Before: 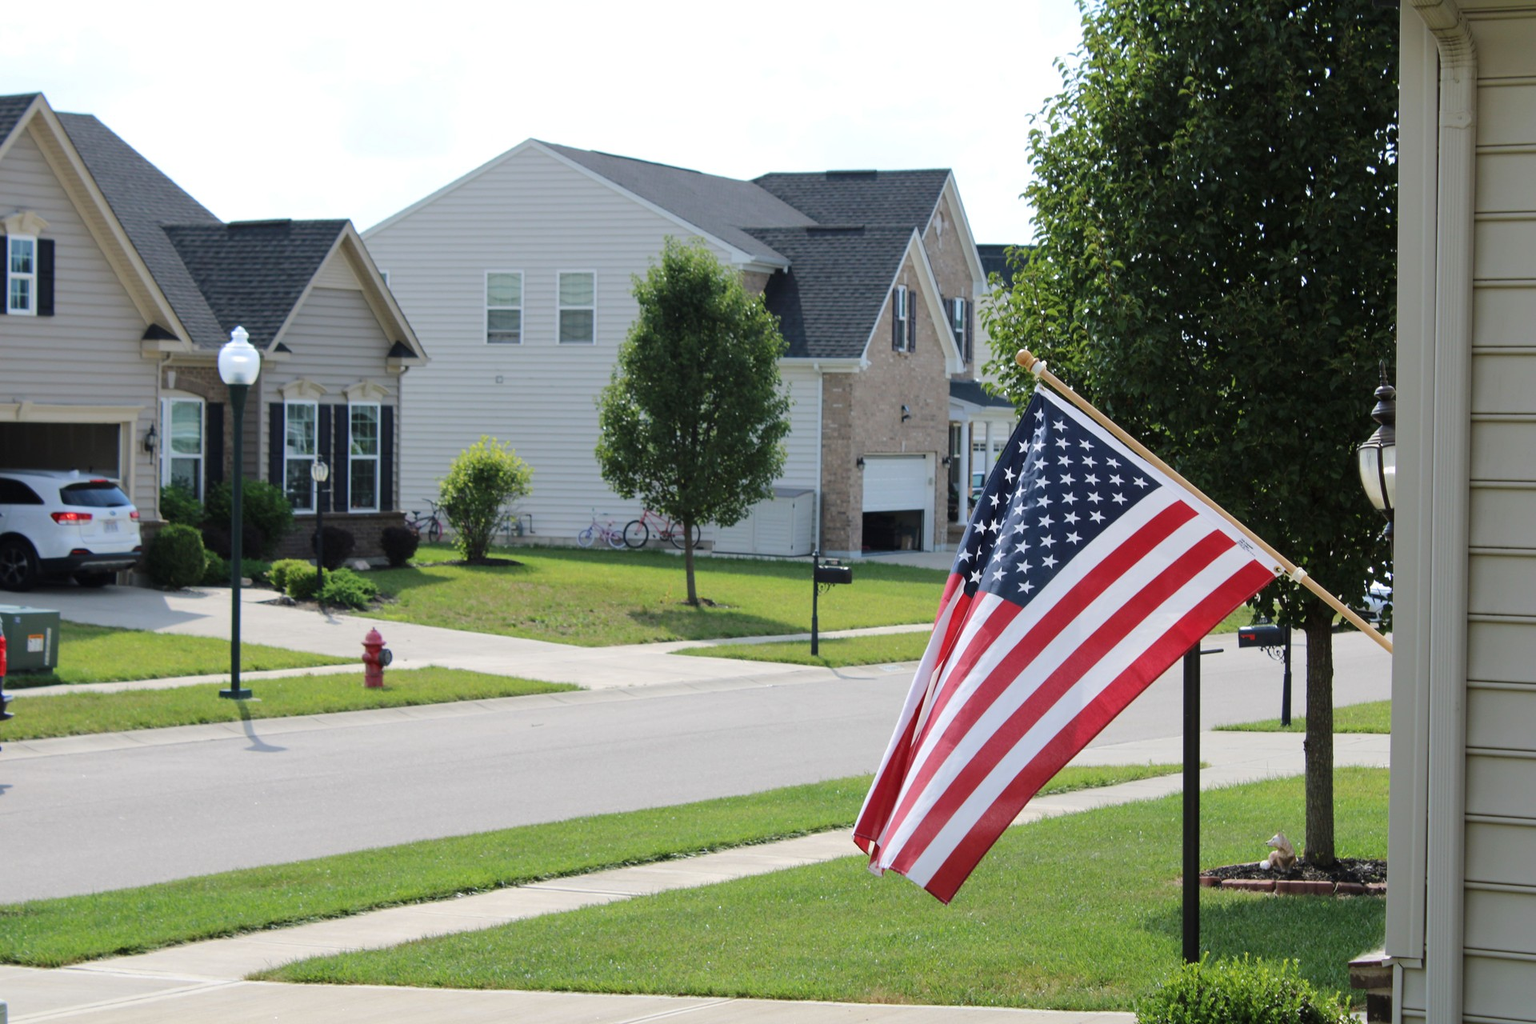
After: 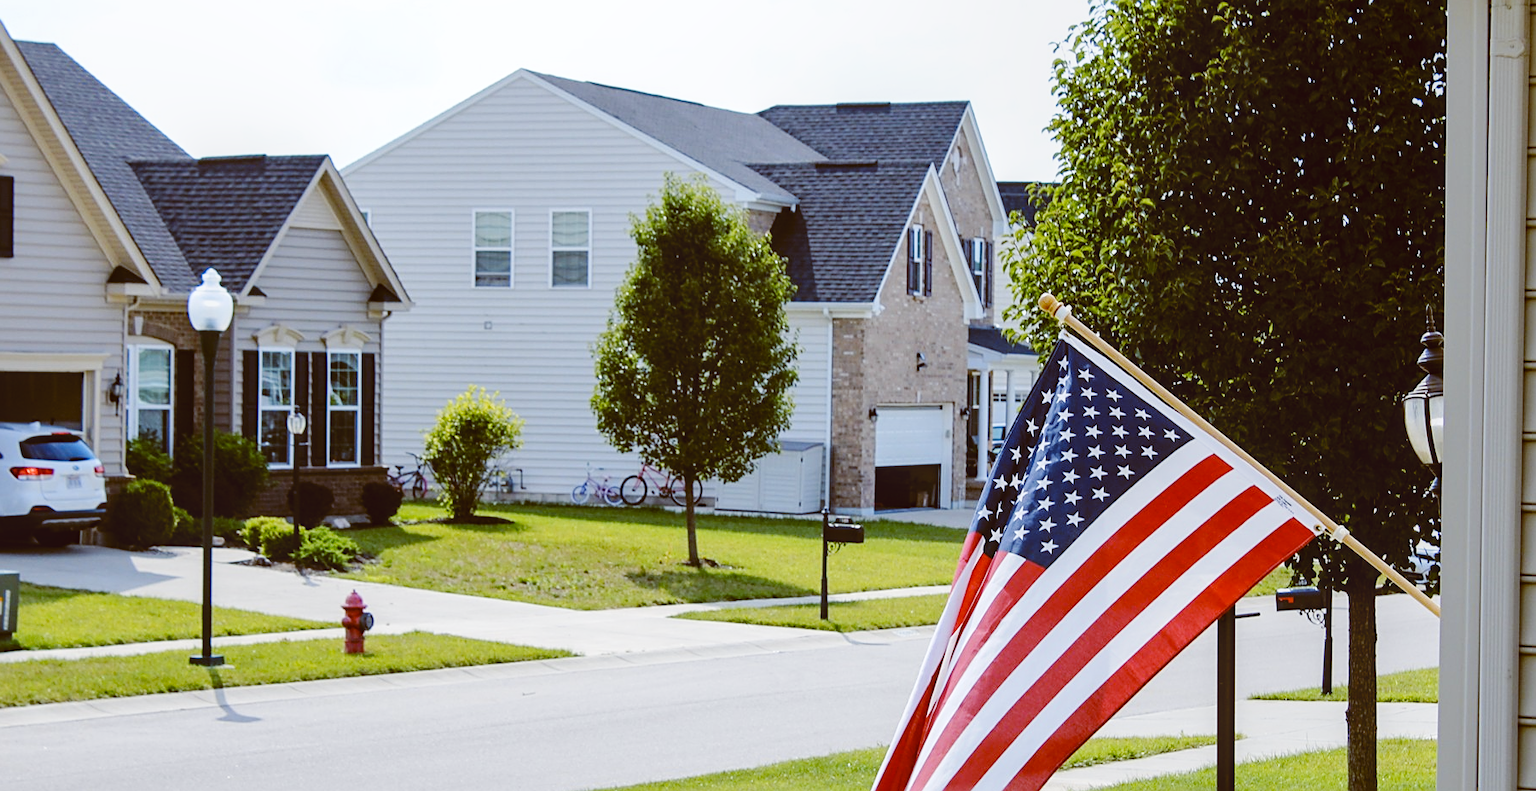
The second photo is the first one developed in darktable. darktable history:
shadows and highlights: shadows 29.32, highlights -29.32, low approximation 0.01, soften with gaussian
color contrast: green-magenta contrast 0.8, blue-yellow contrast 1.1, unbound 0
color balance: lift [1, 1.015, 1.004, 0.985], gamma [1, 0.958, 0.971, 1.042], gain [1, 0.956, 0.977, 1.044]
rgb levels: preserve colors max RGB
base curve: curves: ch0 [(0, 0) (0.036, 0.025) (0.121, 0.166) (0.206, 0.329) (0.605, 0.79) (1, 1)], preserve colors none
local contrast: detail 110%
crop: left 2.737%, top 7.287%, right 3.421%, bottom 20.179%
sharpen: on, module defaults
